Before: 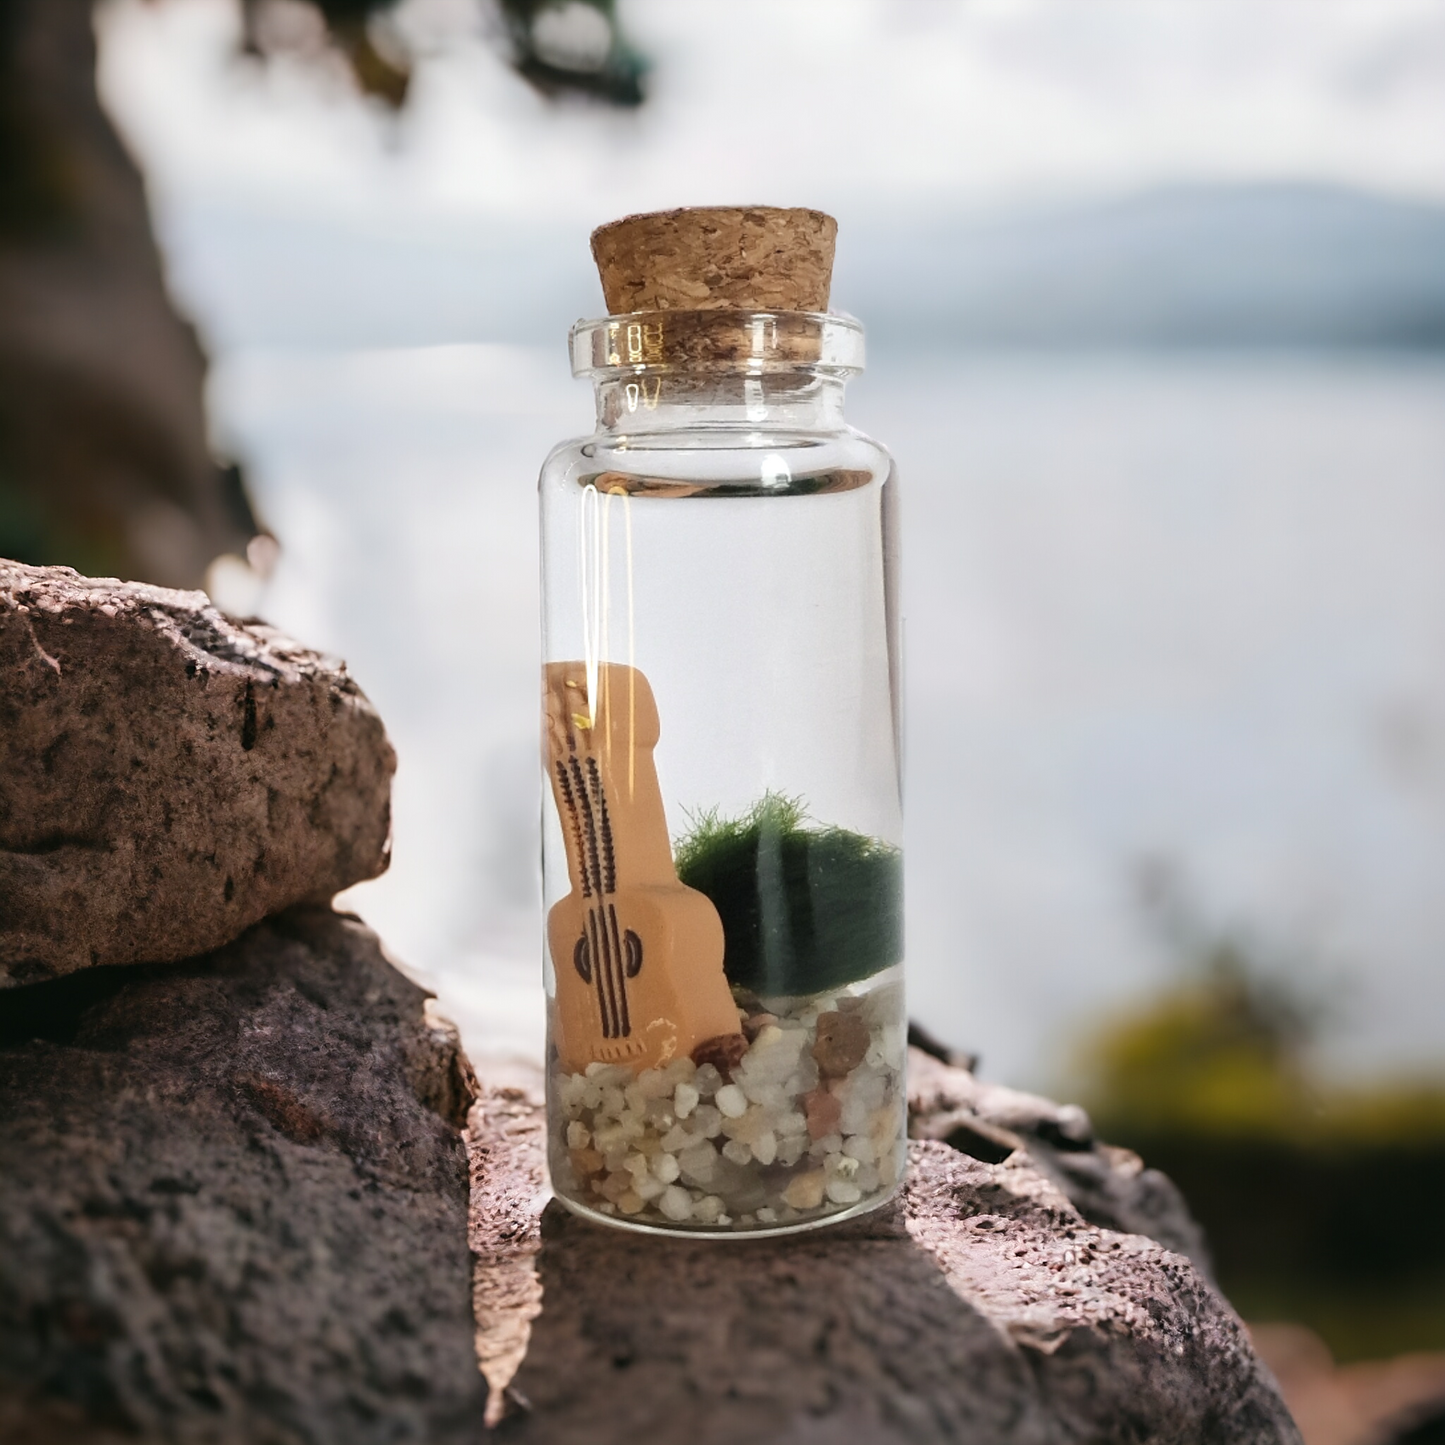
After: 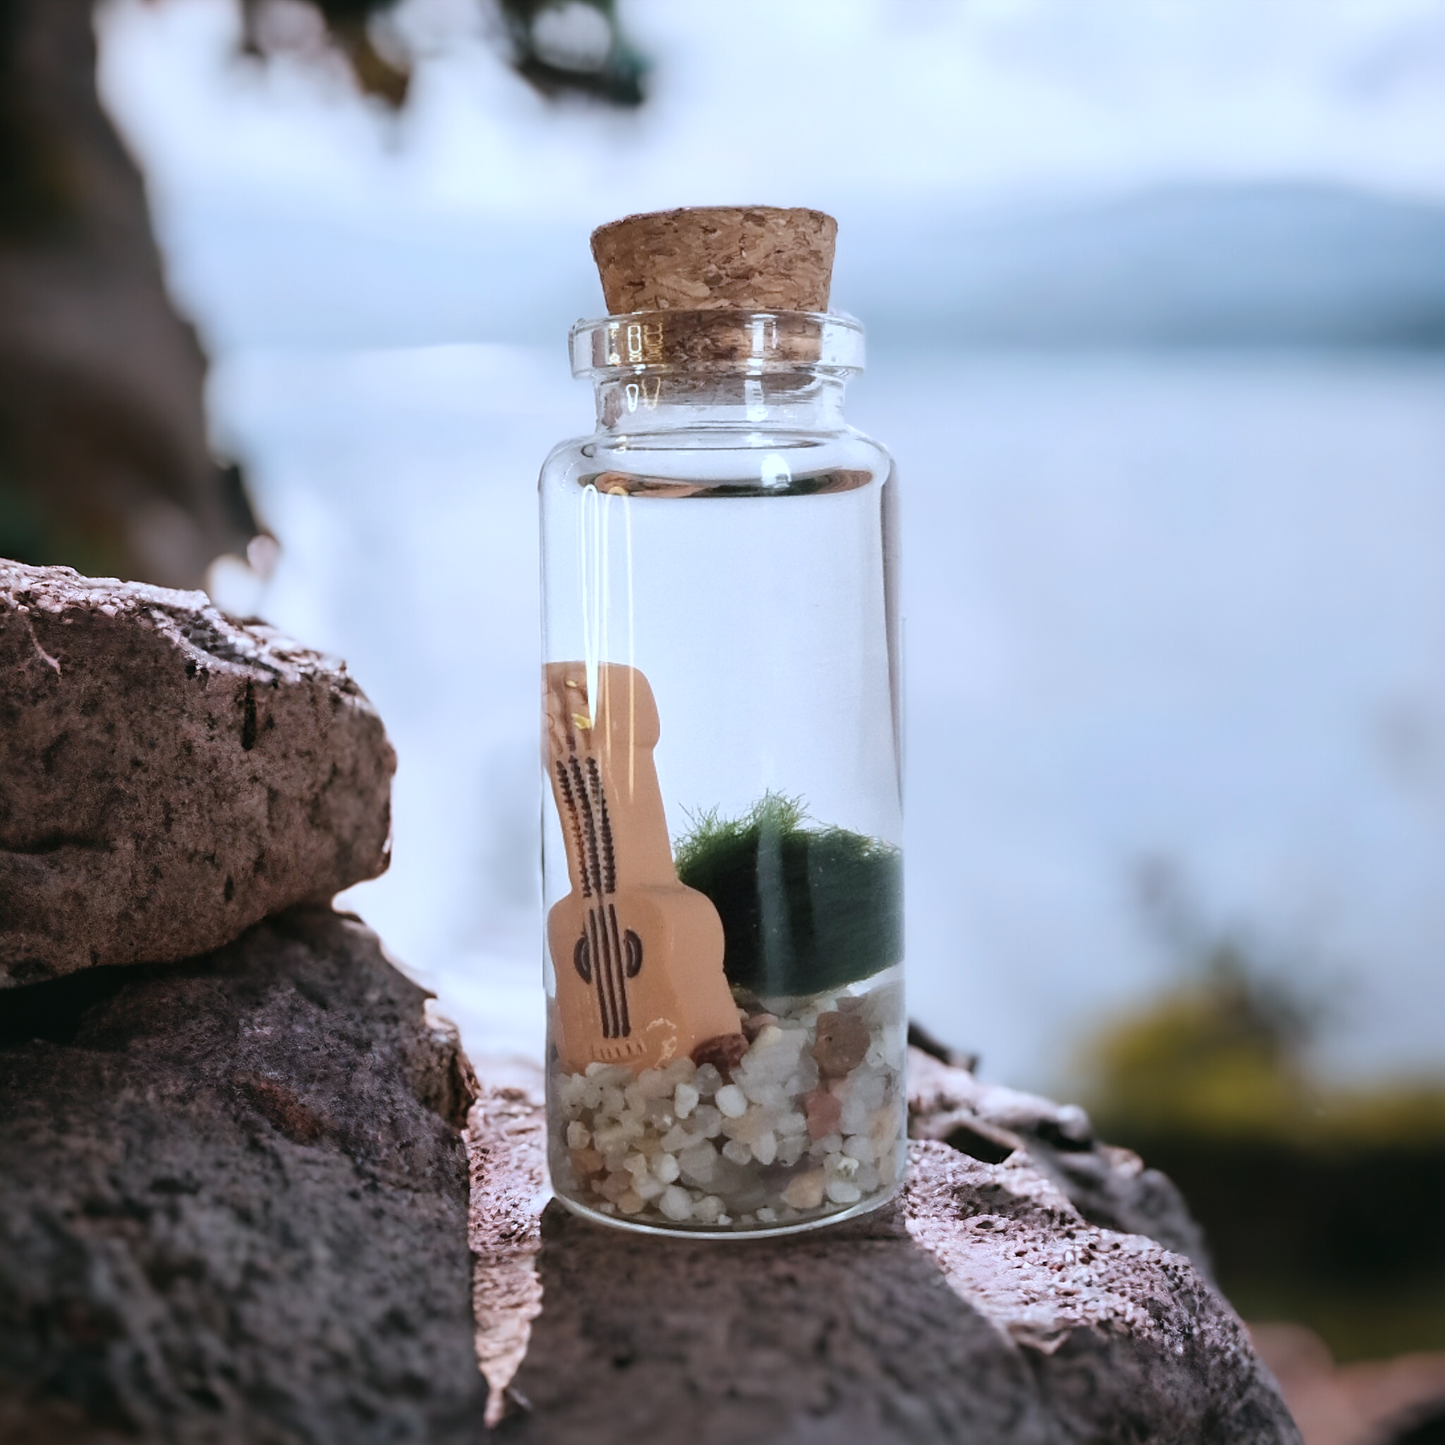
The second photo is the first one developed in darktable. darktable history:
contrast brightness saturation: saturation -0.043
color correction: highlights a* -2.04, highlights b* -18.27
